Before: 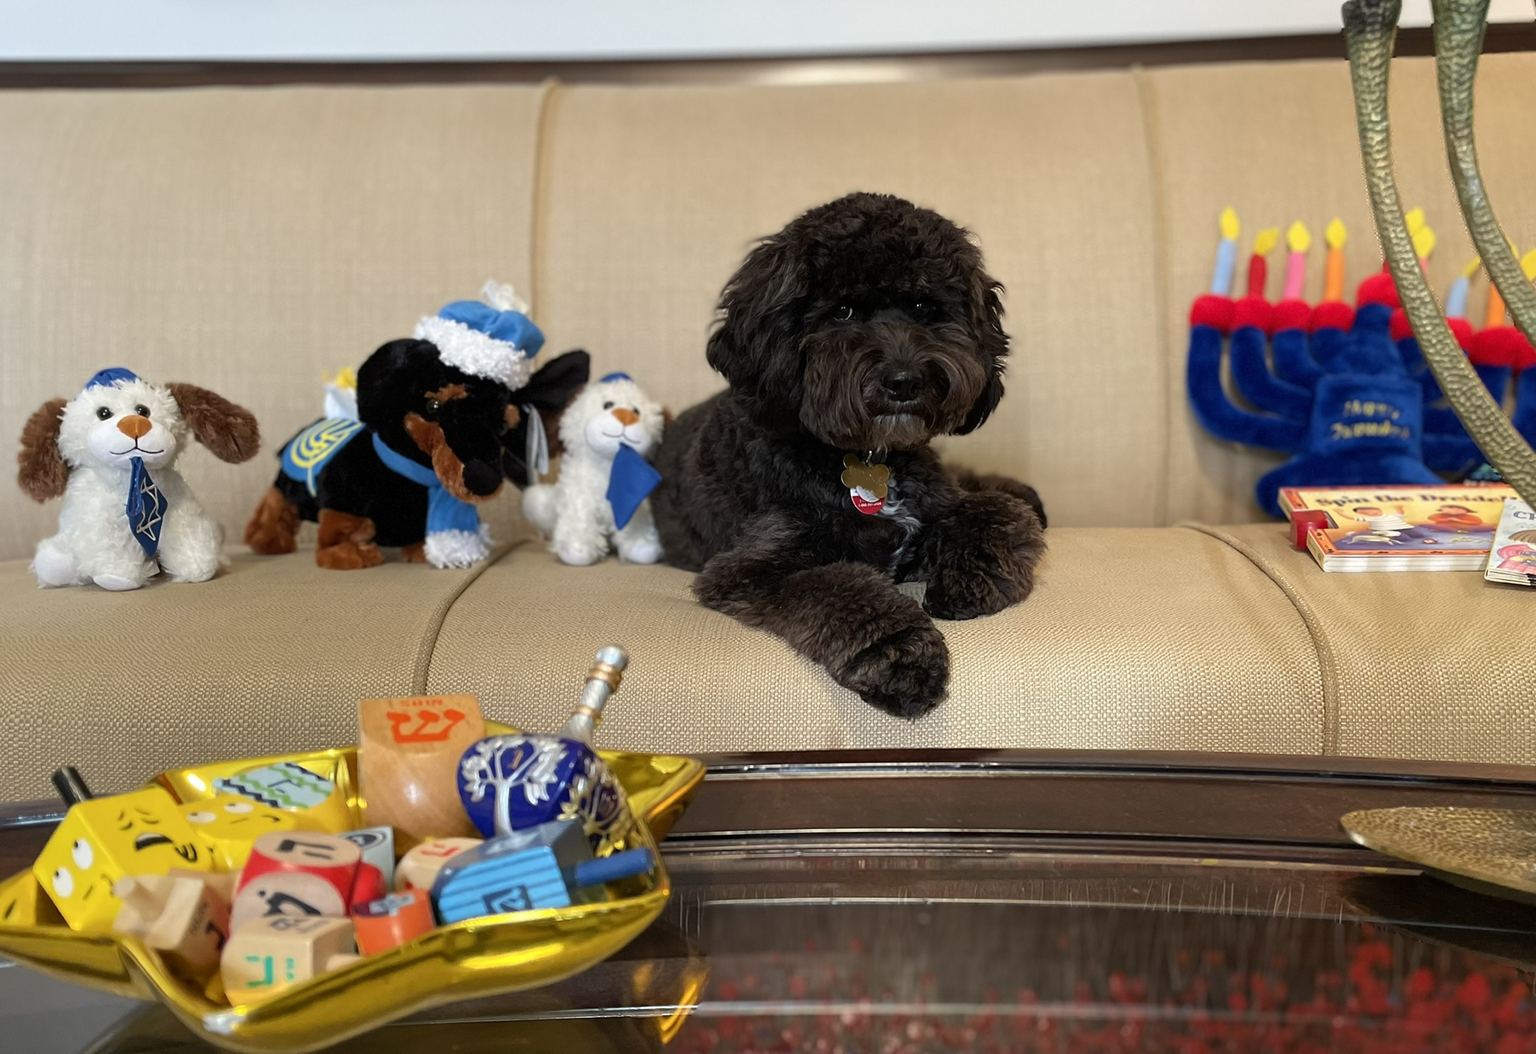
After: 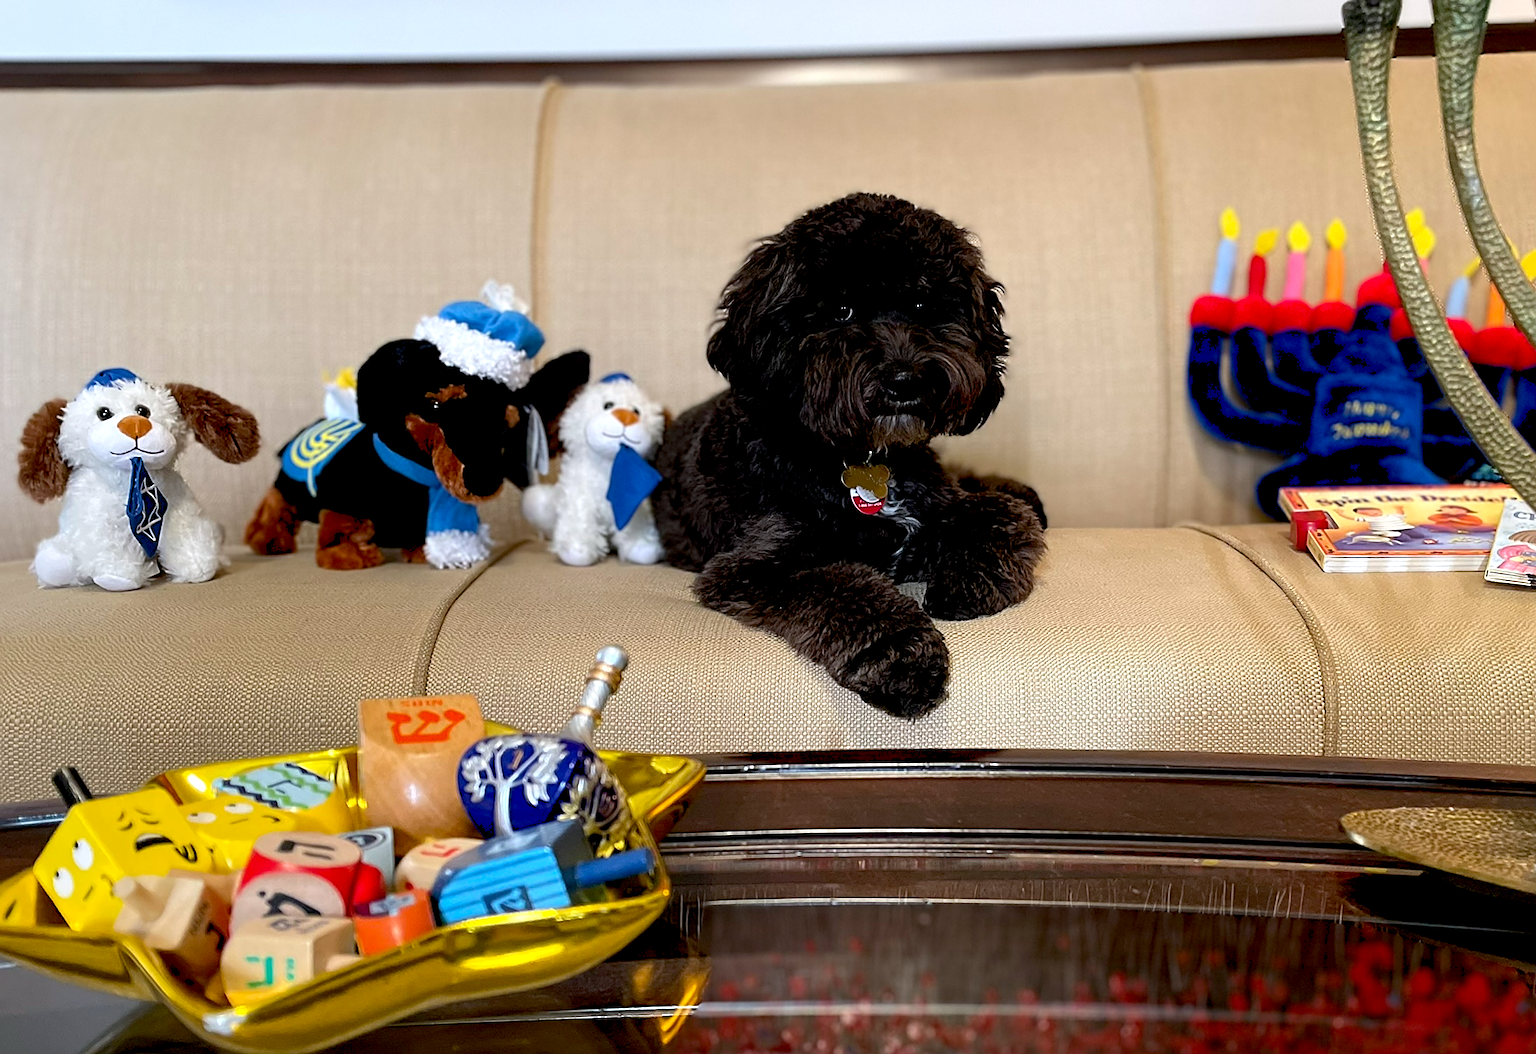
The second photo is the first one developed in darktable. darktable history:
sharpen: on, module defaults
levels: levels [0, 0.476, 0.951]
white balance: red 0.984, blue 1.059
contrast brightness saturation: contrast 0.07
exposure: black level correction 0.016, exposure -0.009 EV, compensate highlight preservation false
